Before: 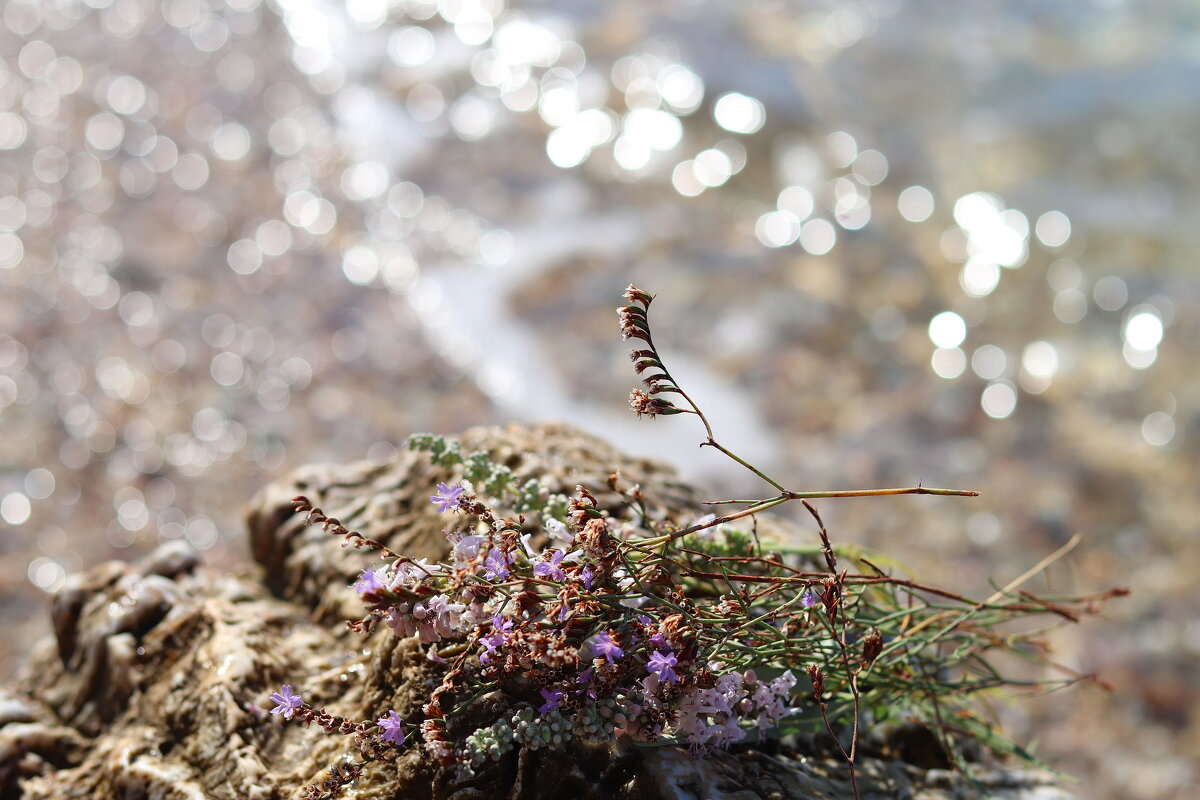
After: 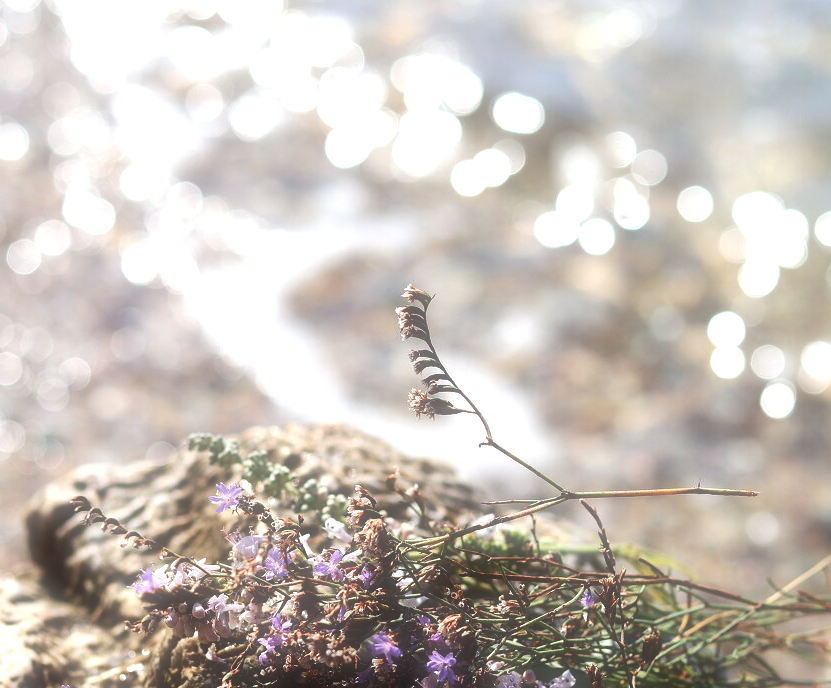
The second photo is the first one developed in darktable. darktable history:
tone equalizer: -8 EV -0.75 EV, -7 EV -0.7 EV, -6 EV -0.6 EV, -5 EV -0.4 EV, -3 EV 0.4 EV, -2 EV 0.6 EV, -1 EV 0.7 EV, +0 EV 0.75 EV, edges refinement/feathering 500, mask exposure compensation -1.57 EV, preserve details no
soften: size 60.24%, saturation 65.46%, brightness 0.506 EV, mix 25.7%
crop: left 18.479%, right 12.2%, bottom 13.971%
exposure: black level correction 0, compensate exposure bias true, compensate highlight preservation false
